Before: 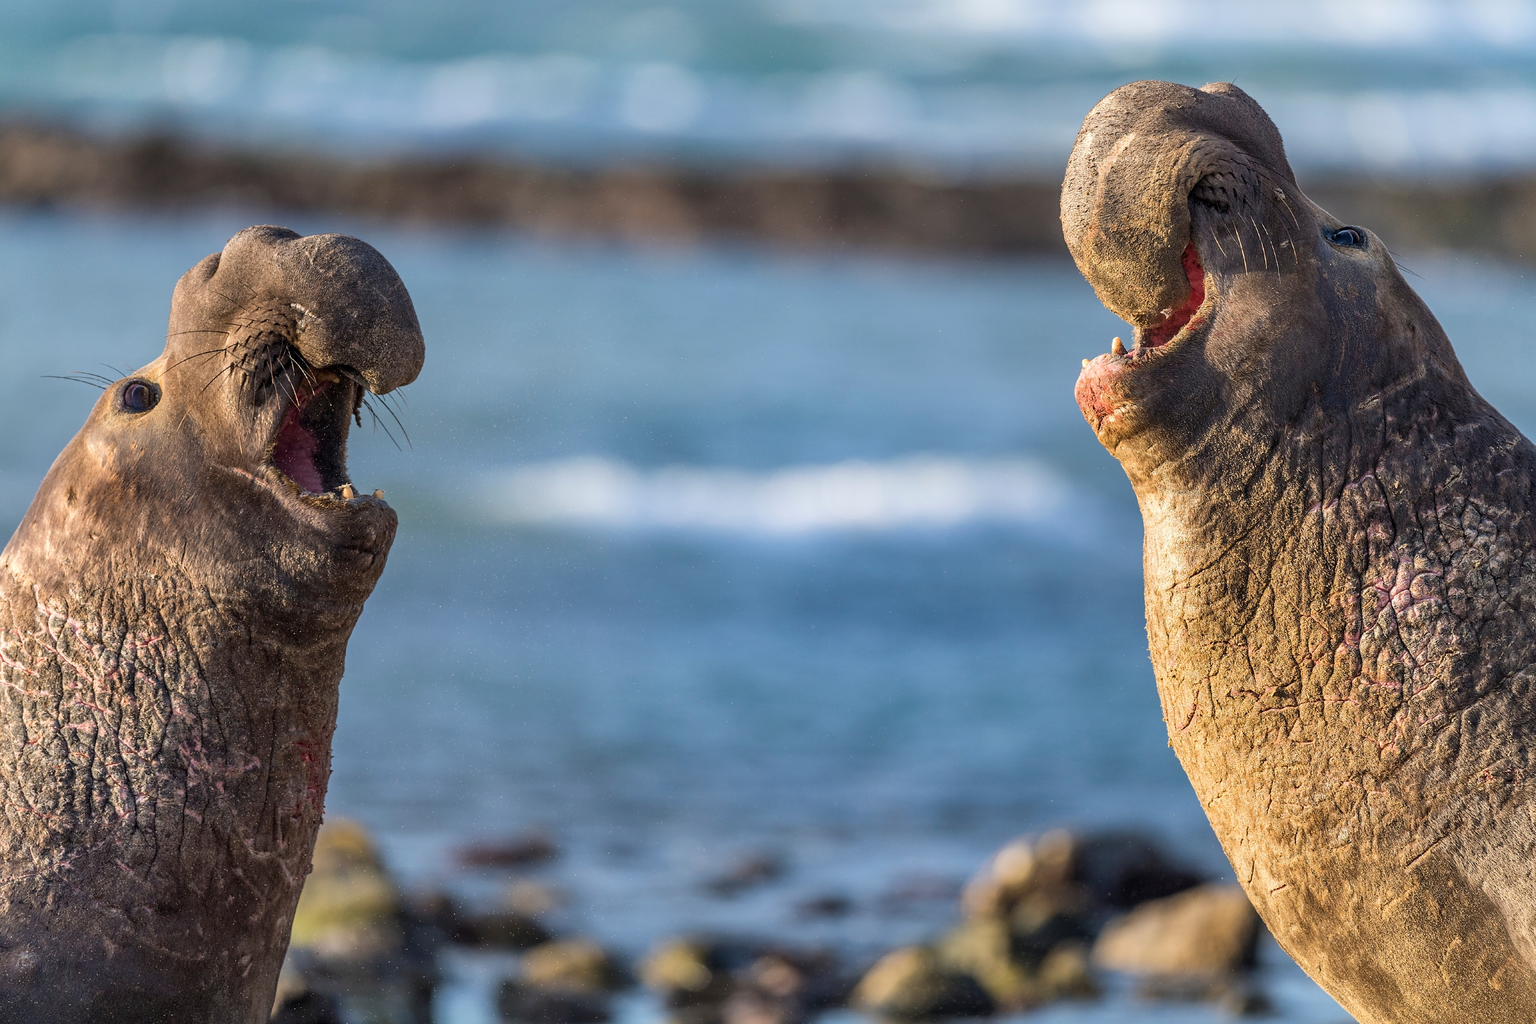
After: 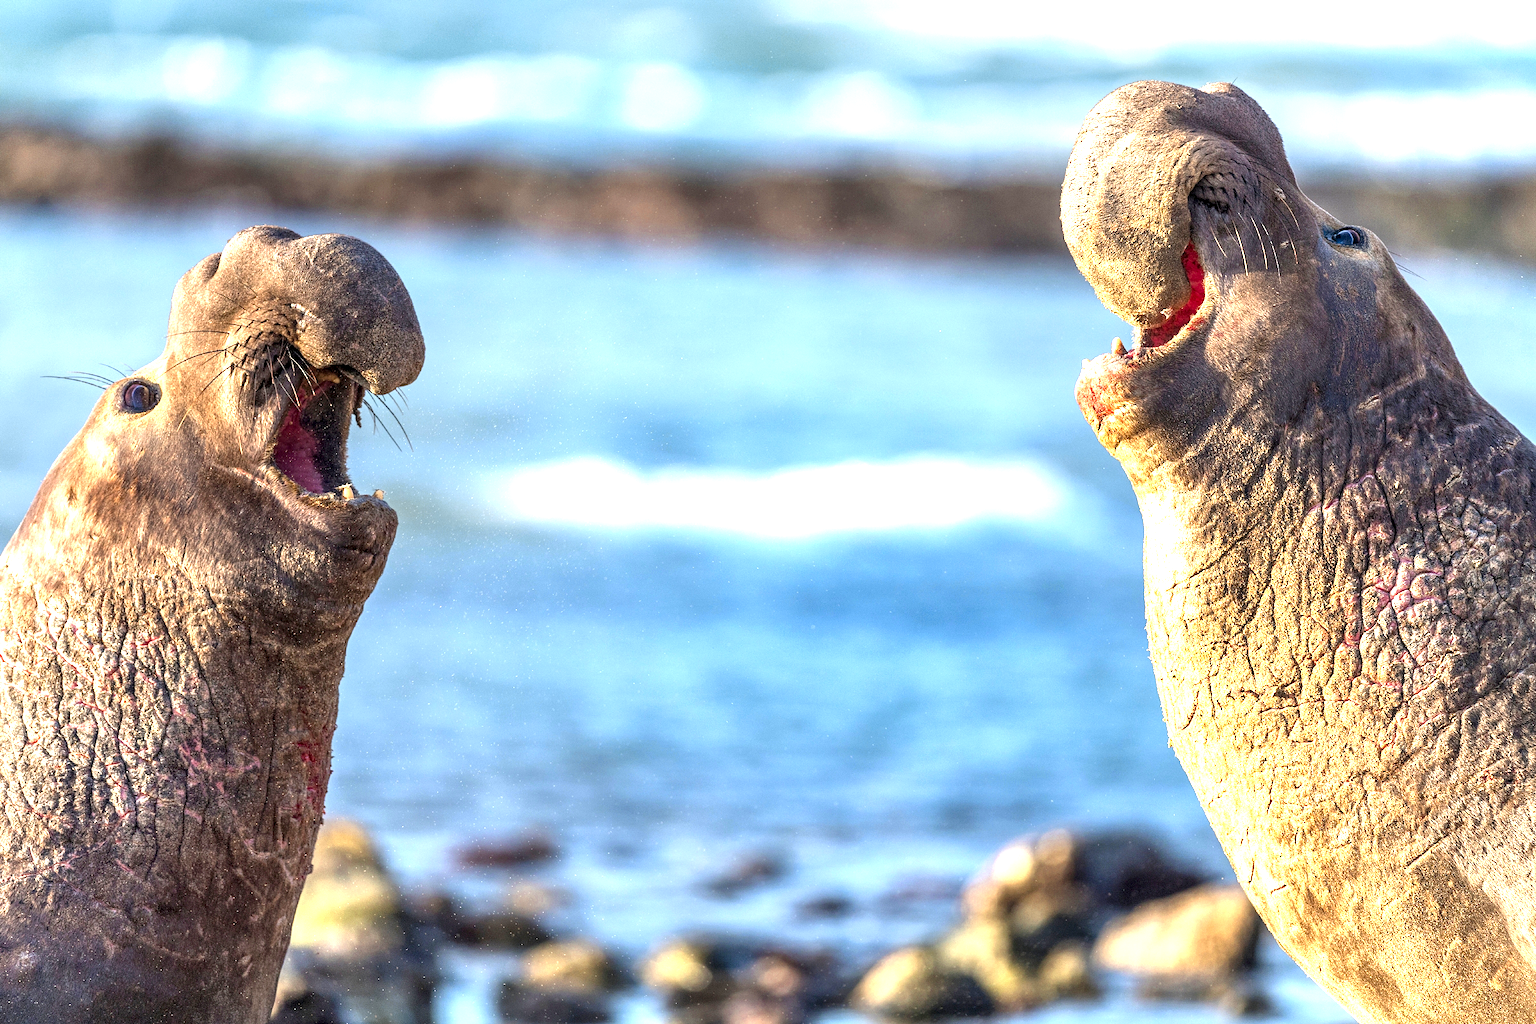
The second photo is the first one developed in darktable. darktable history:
local contrast: highlights 99%, shadows 86%, detail 160%, midtone range 0.2
color zones: curves: ch0 [(0.004, 0.305) (0.261, 0.623) (0.389, 0.399) (0.708, 0.571) (0.947, 0.34)]; ch1 [(0.025, 0.645) (0.229, 0.584) (0.326, 0.551) (0.484, 0.262) (0.757, 0.643)]
exposure: black level correction 0, exposure 1.1 EV, compensate exposure bias true, compensate highlight preservation false
